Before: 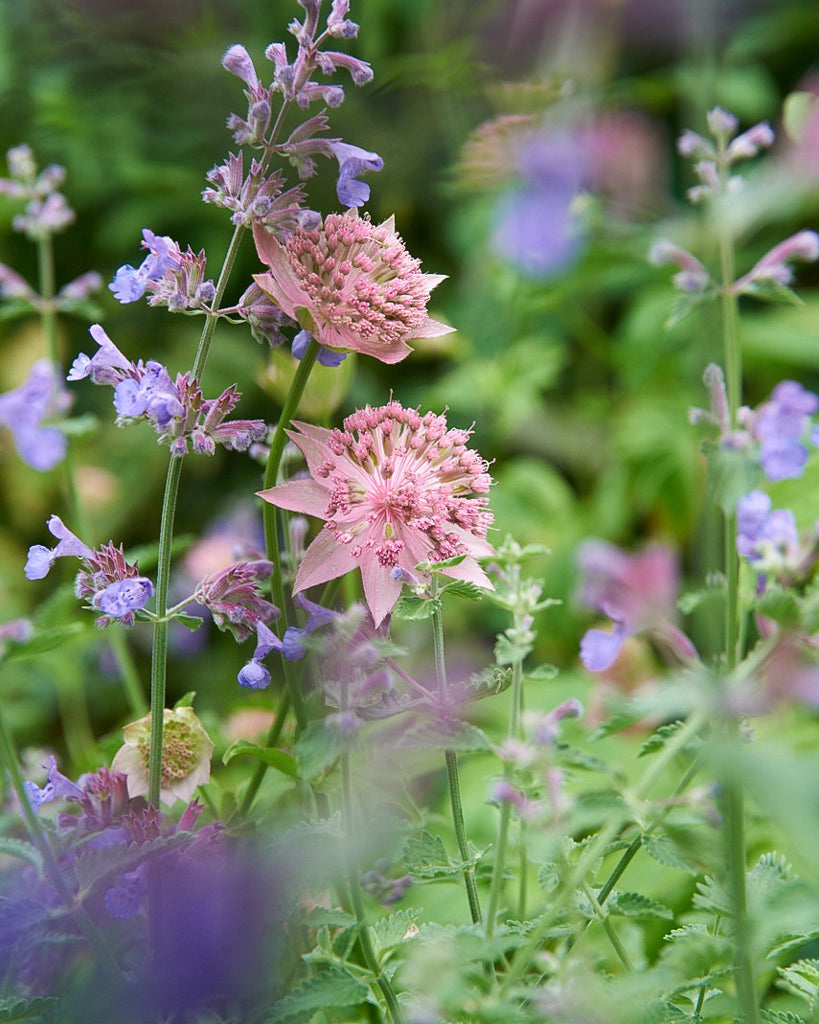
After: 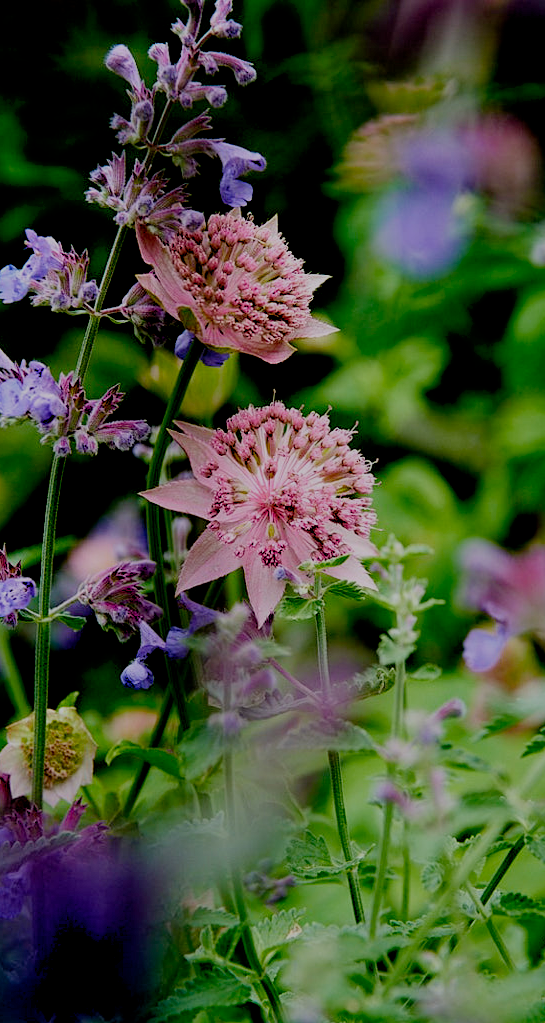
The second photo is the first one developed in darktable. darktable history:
shadows and highlights: shadows 20.91, highlights -82.73, soften with gaussian
crop and rotate: left 14.385%, right 18.948%
filmic rgb: middle gray luminance 29%, black relative exposure -10.3 EV, white relative exposure 5.5 EV, threshold 6 EV, target black luminance 0%, hardness 3.95, latitude 2.04%, contrast 1.132, highlights saturation mix 5%, shadows ↔ highlights balance 15.11%, preserve chrominance no, color science v3 (2019), use custom middle-gray values true, iterations of high-quality reconstruction 0, enable highlight reconstruction true
exposure: black level correction 0.056, exposure -0.039 EV, compensate highlight preservation false
